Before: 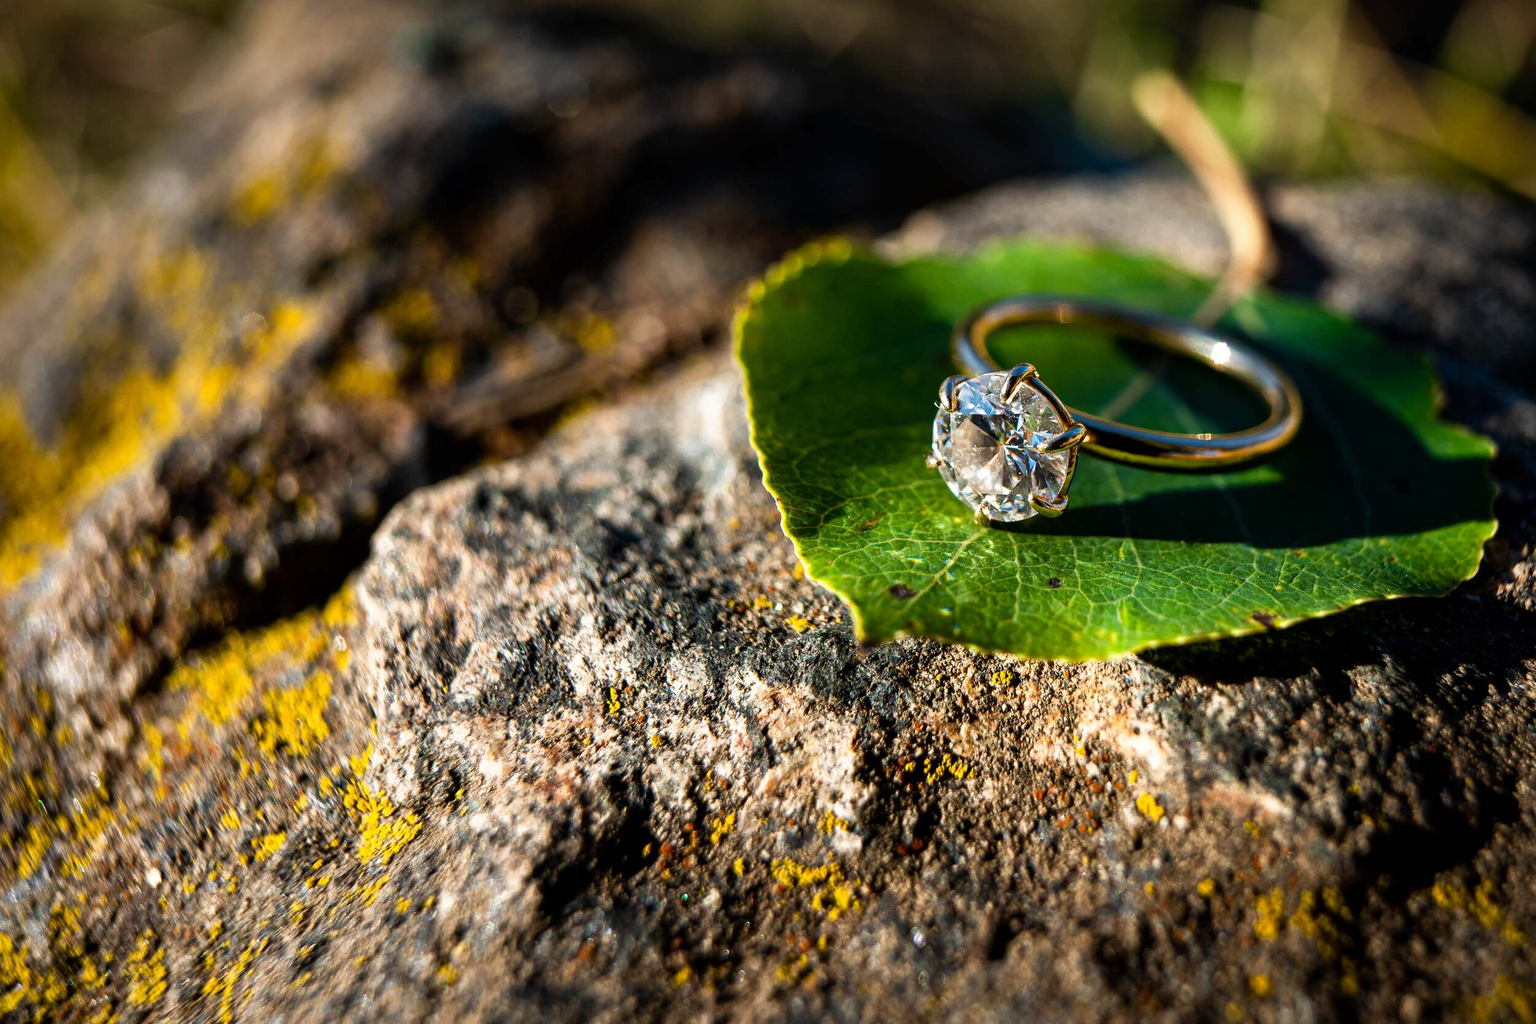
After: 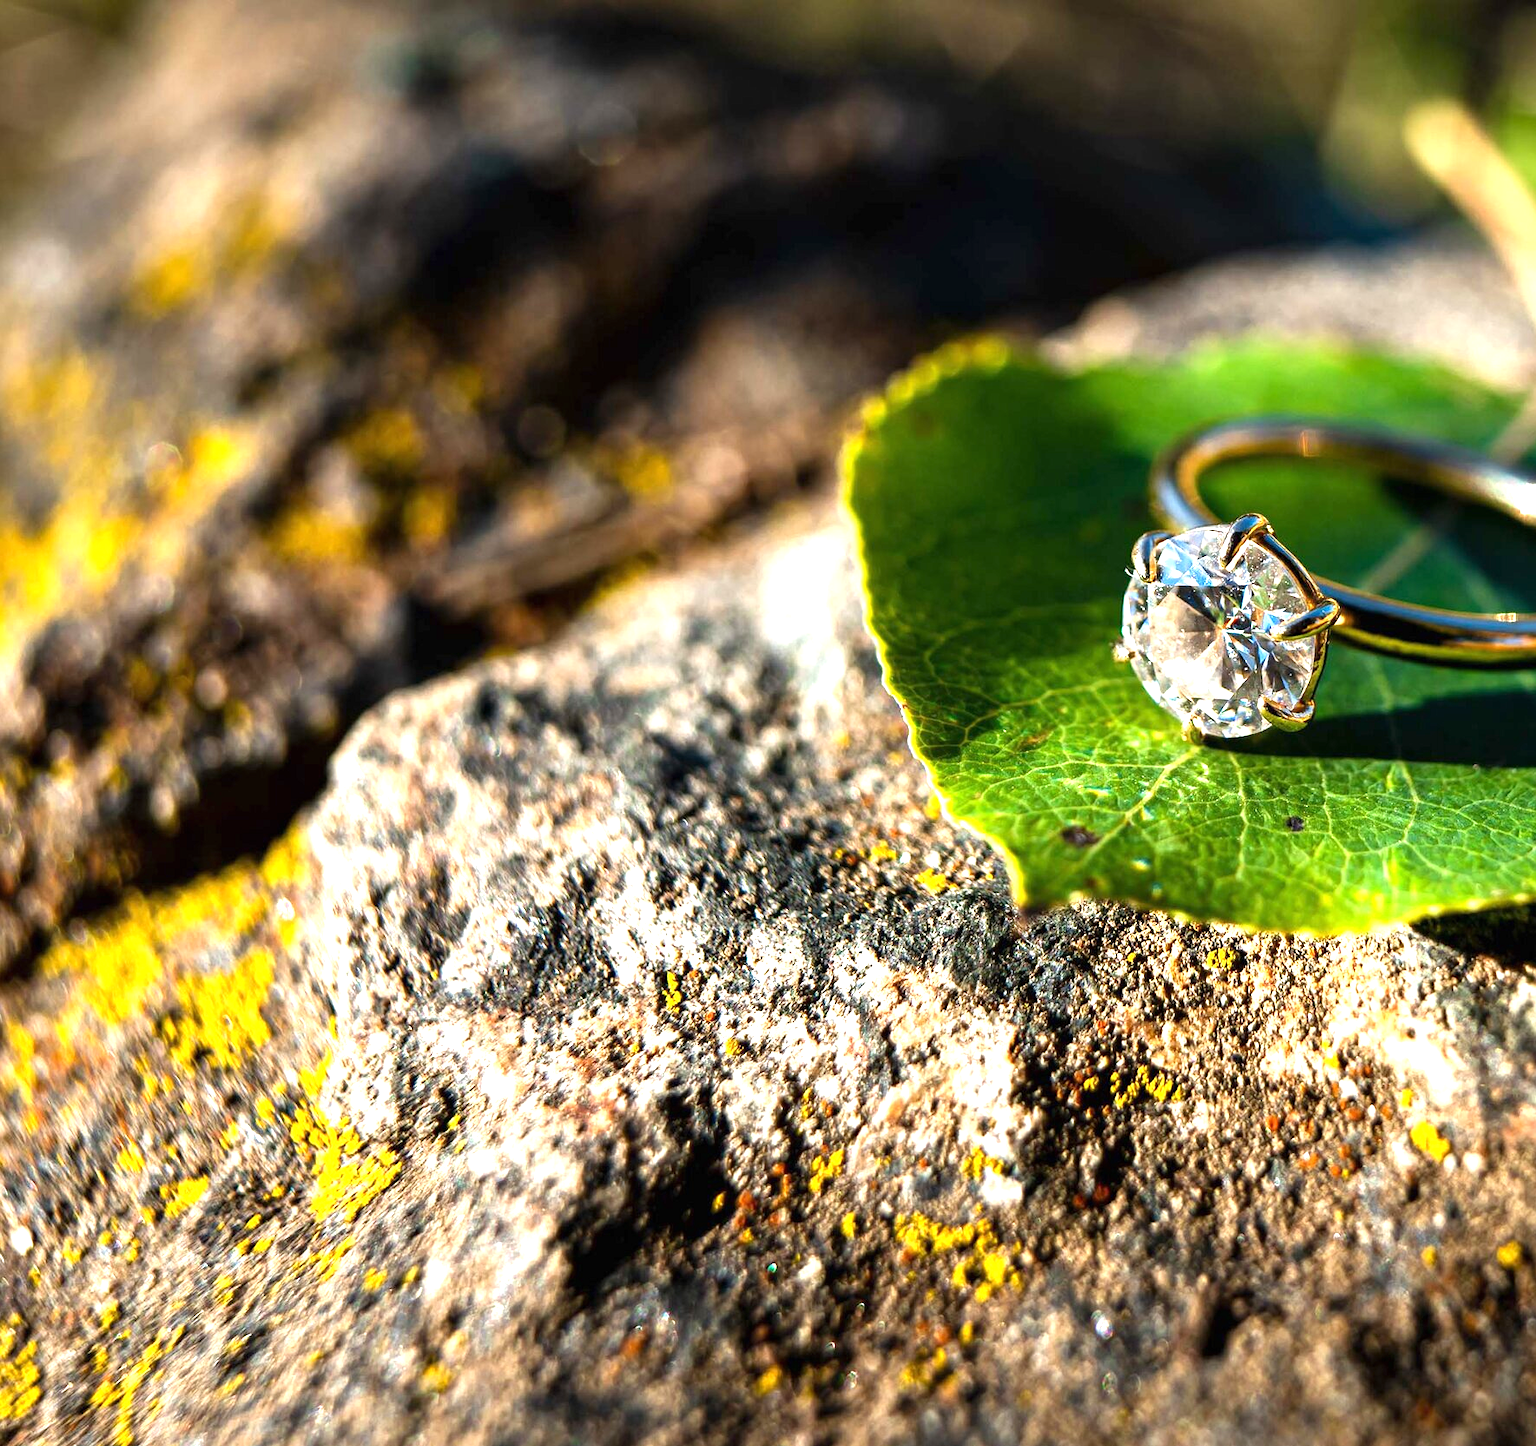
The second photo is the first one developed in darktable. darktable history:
exposure: black level correction 0, exposure 1 EV, compensate exposure bias true, compensate highlight preservation false
crop and rotate: left 9.061%, right 20.142%
